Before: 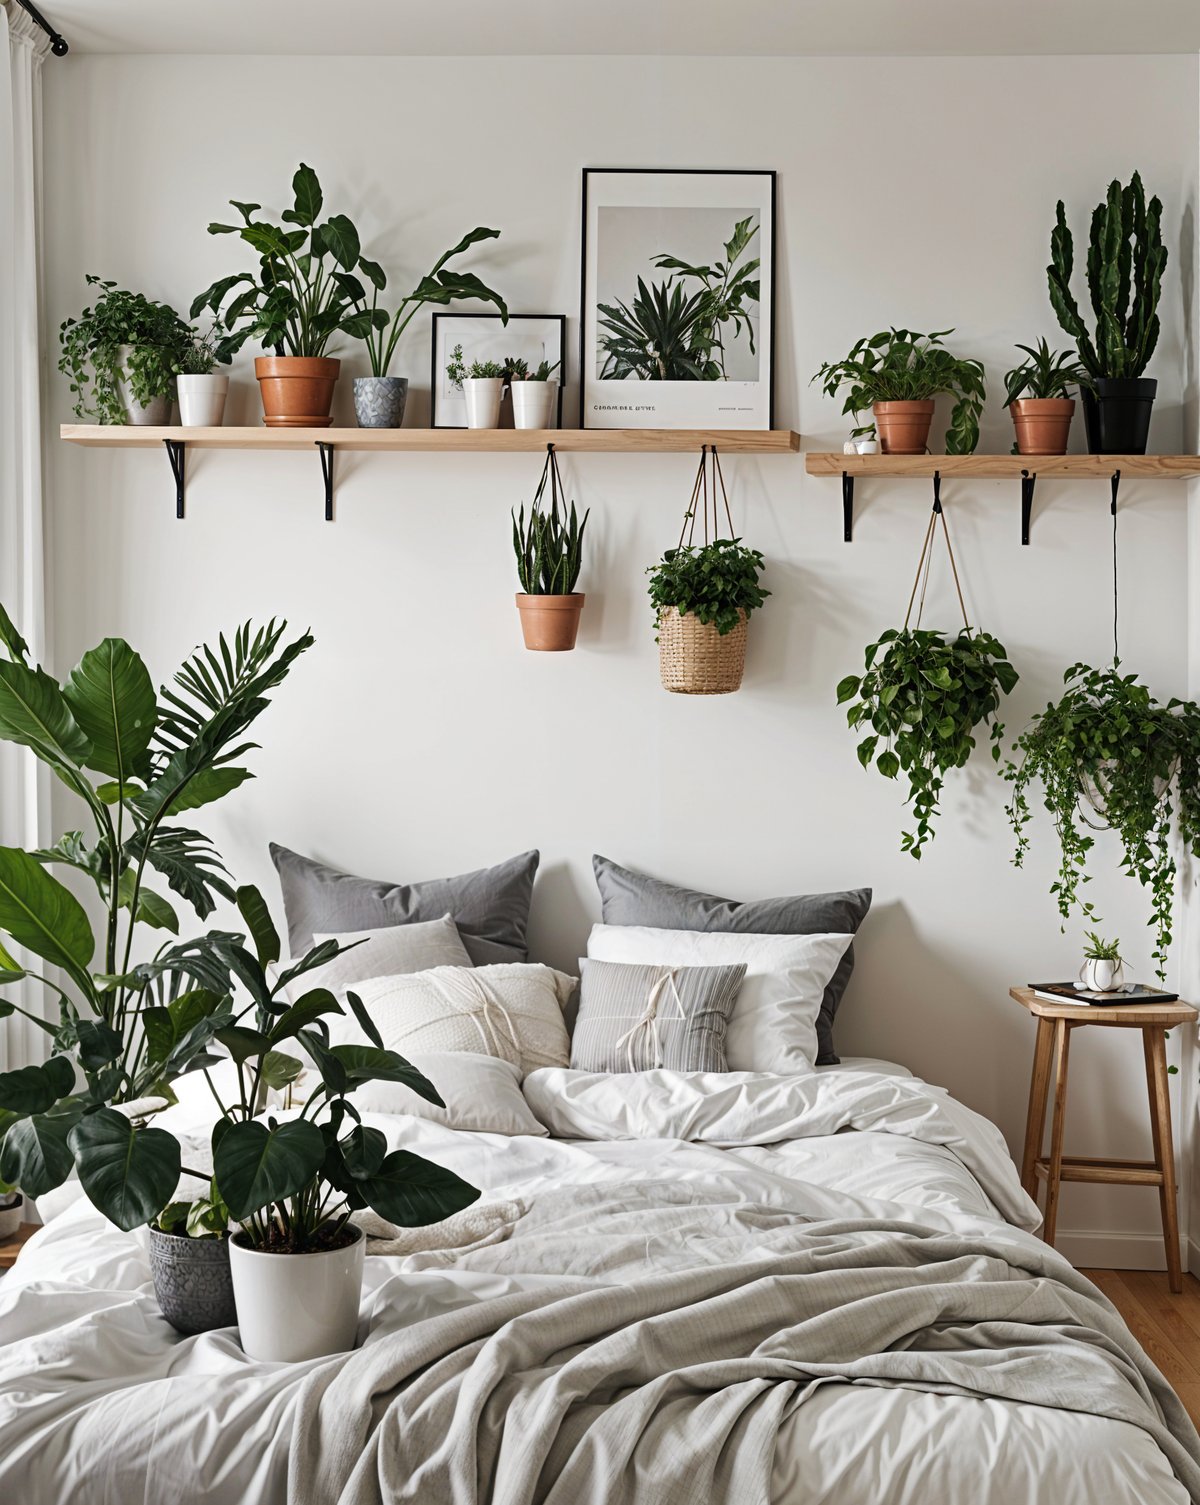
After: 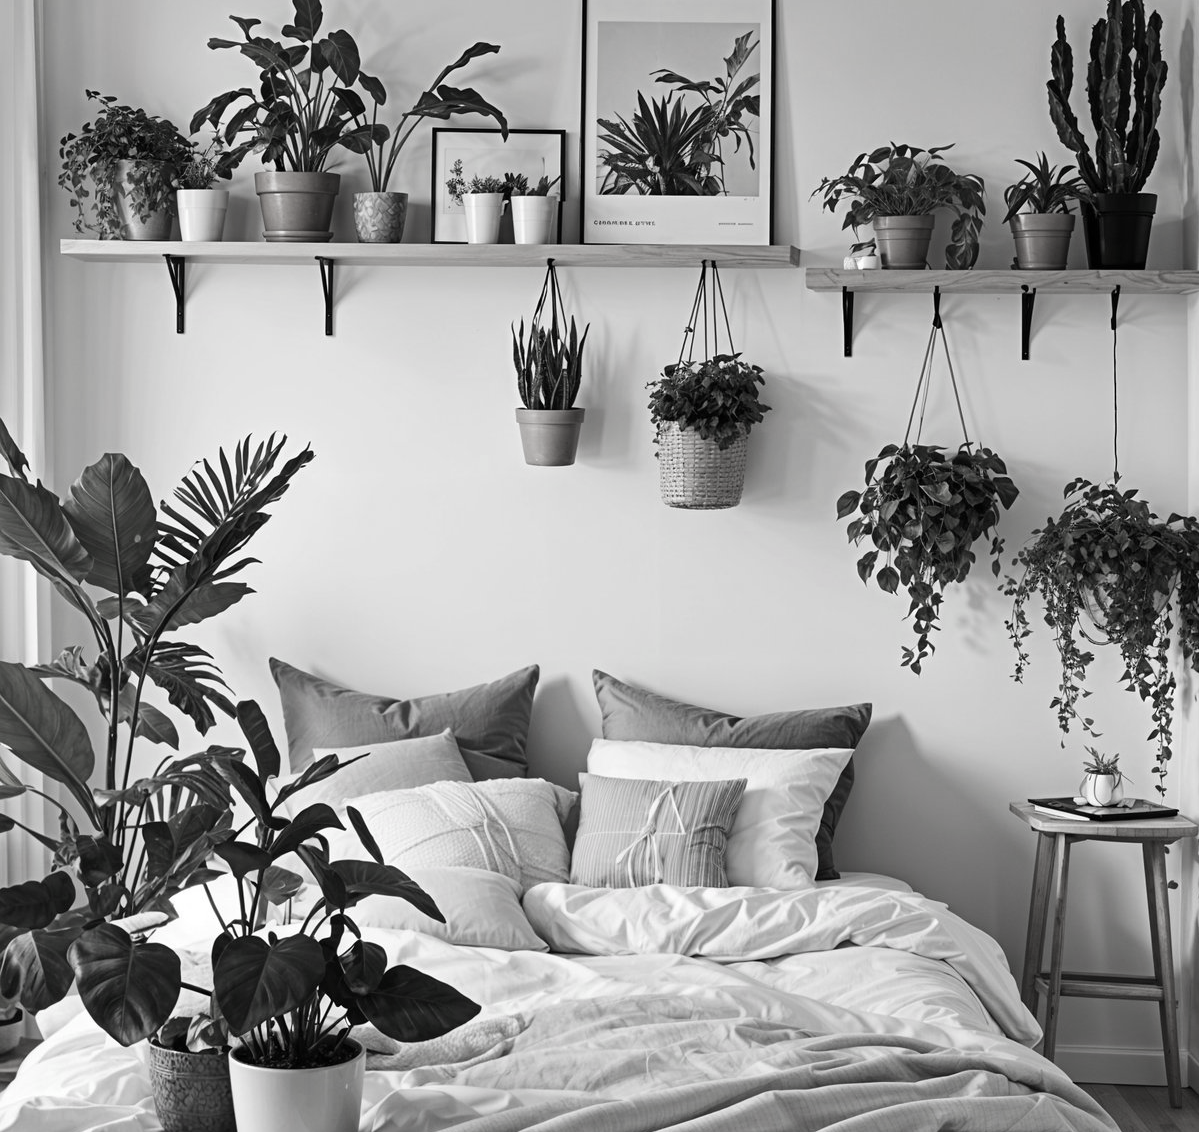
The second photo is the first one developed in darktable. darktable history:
contrast brightness saturation: saturation -0.98
crop and rotate: top 12.422%, bottom 12.299%
velvia: strength 44.45%
